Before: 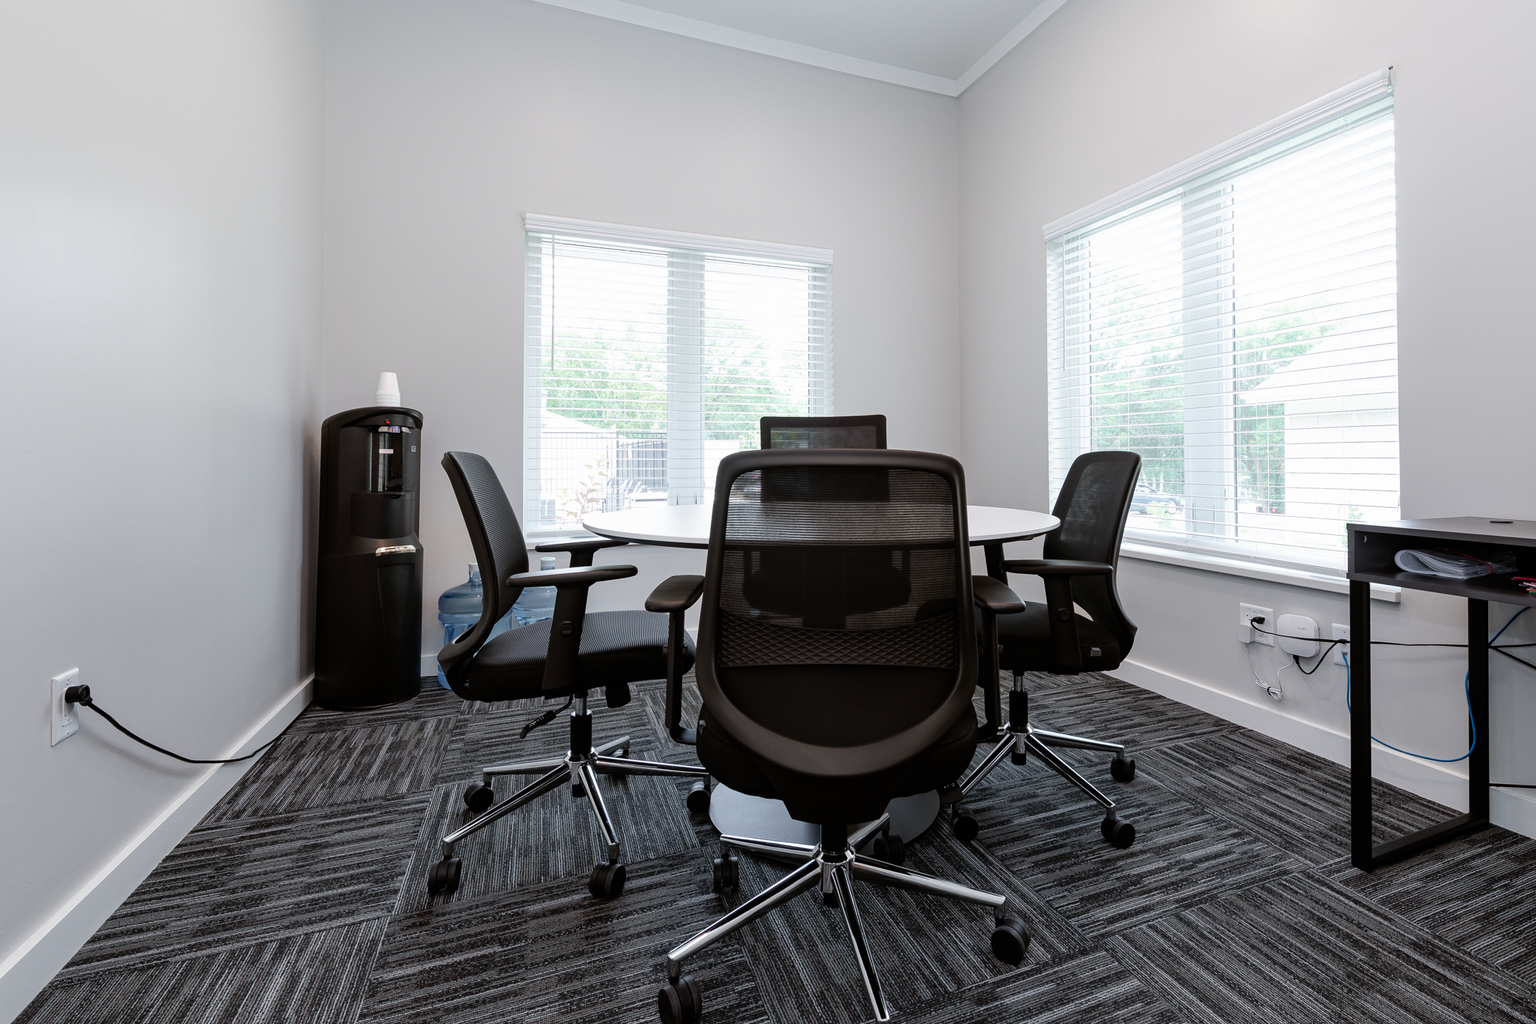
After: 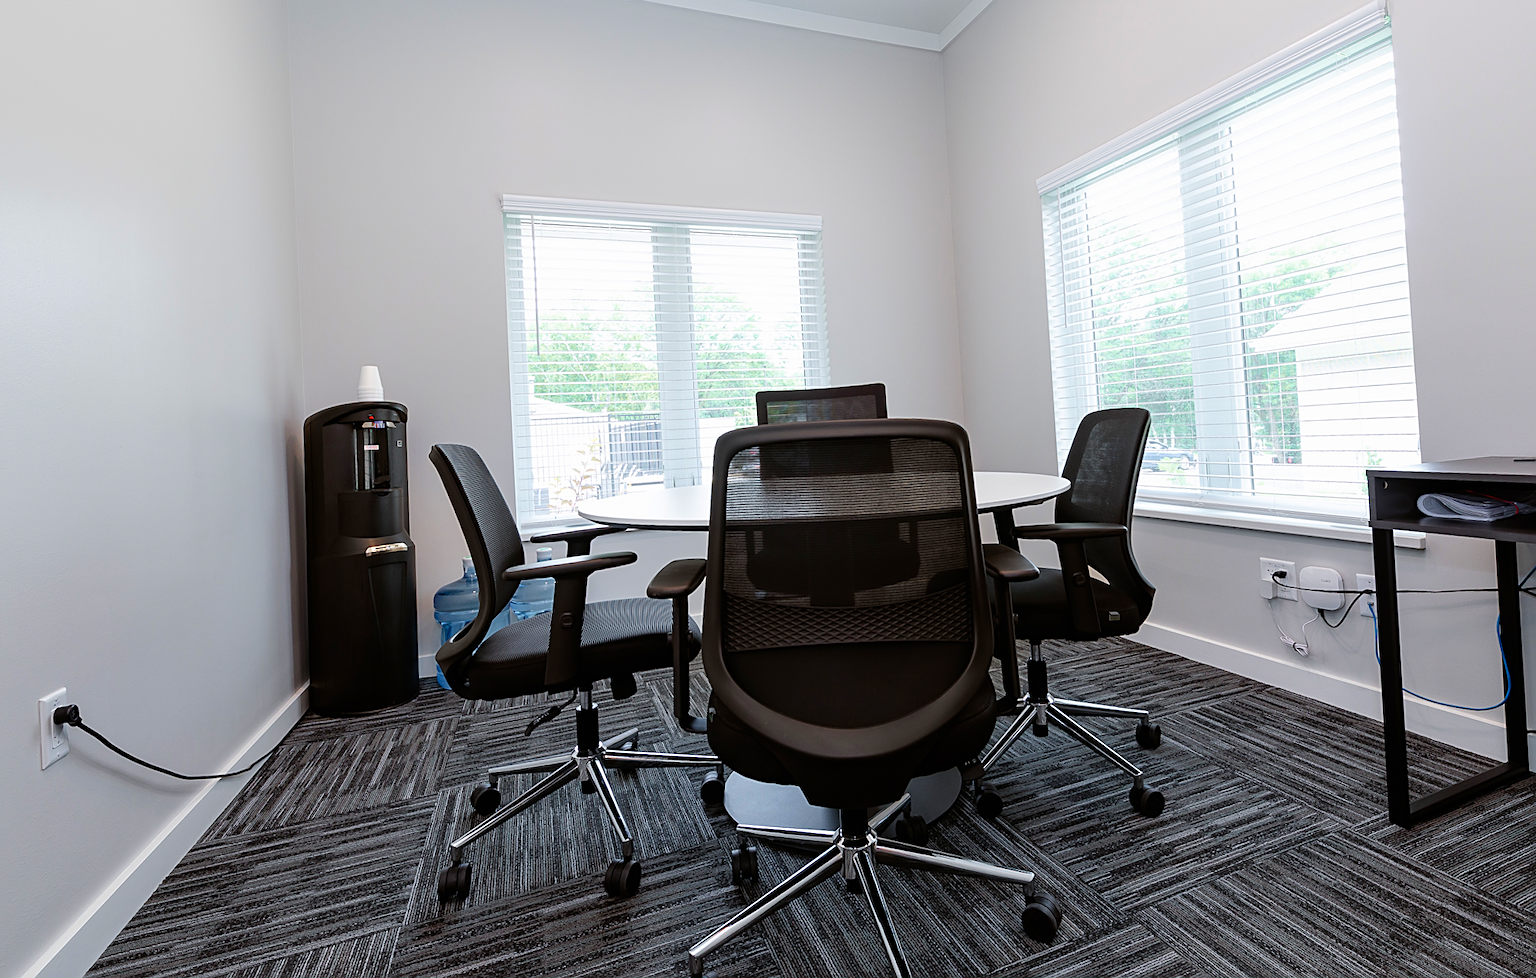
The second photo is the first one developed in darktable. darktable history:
color balance rgb: linear chroma grading › global chroma 15%, perceptual saturation grading › global saturation 30%
rotate and perspective: rotation -3°, crop left 0.031, crop right 0.968, crop top 0.07, crop bottom 0.93
white balance: emerald 1
sharpen: on, module defaults
